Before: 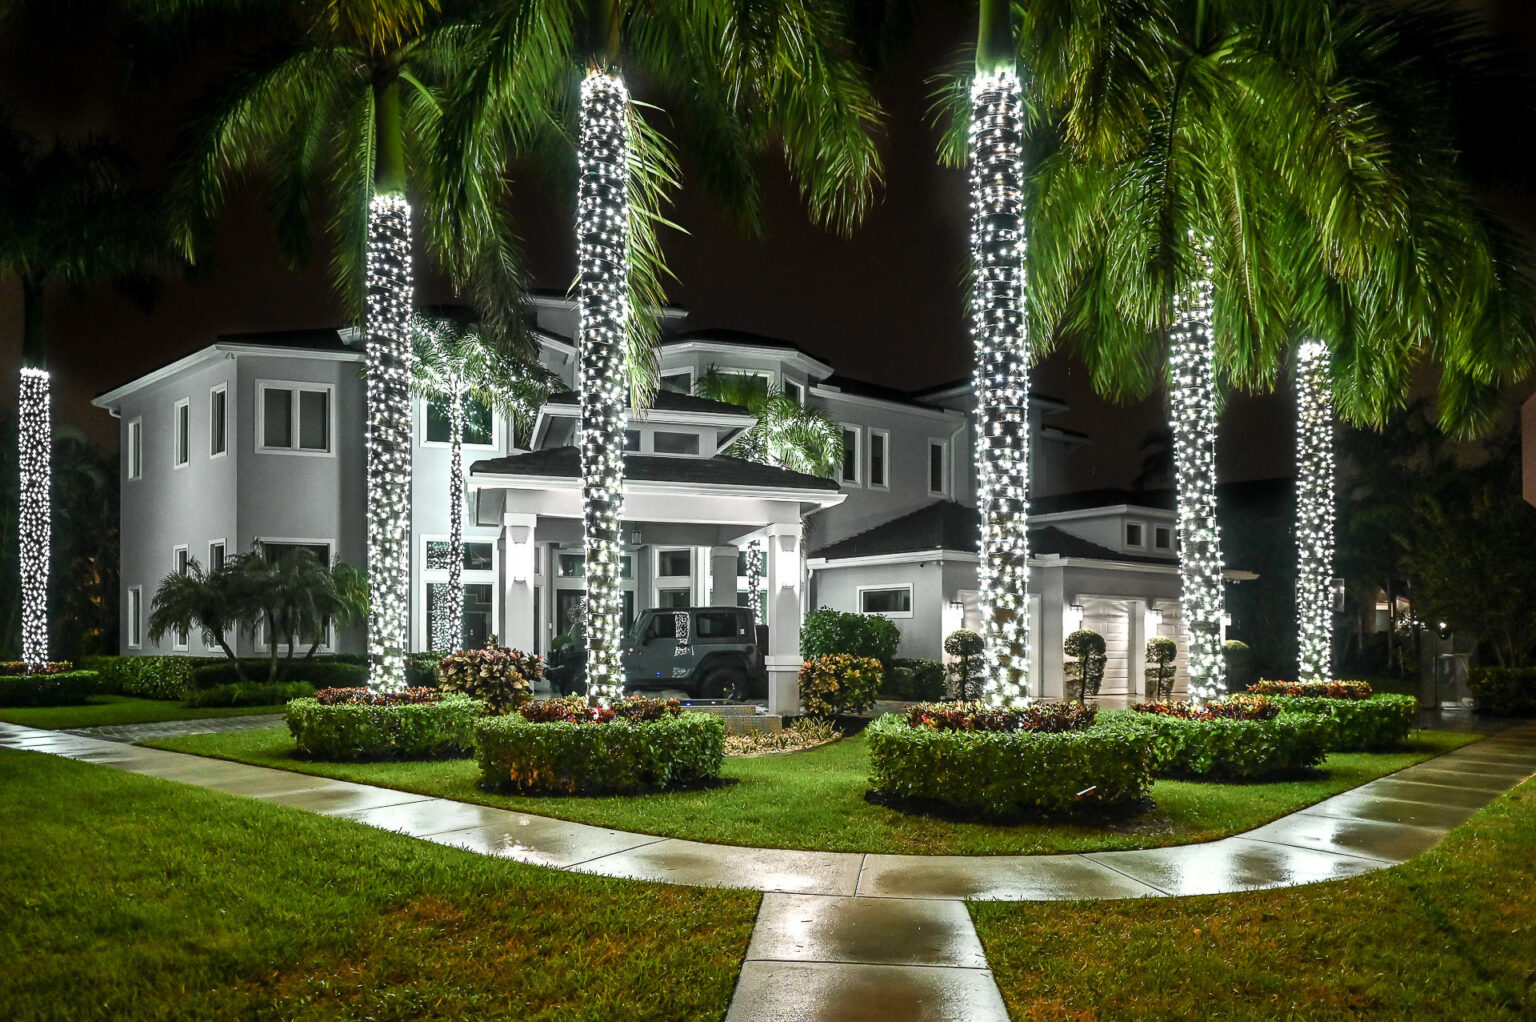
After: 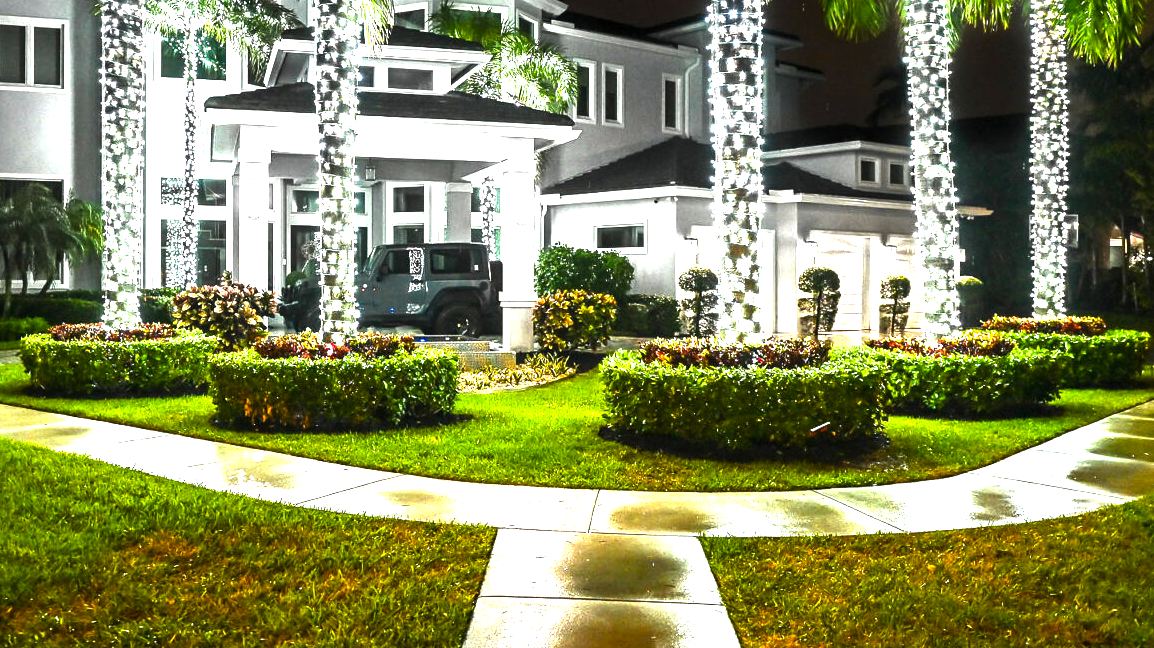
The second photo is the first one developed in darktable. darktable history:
exposure: black level correction 0, exposure 0.498 EV, compensate exposure bias true, compensate highlight preservation false
crop and rotate: left 17.322%, top 35.626%, right 7.526%, bottom 0.902%
color balance rgb: highlights gain › chroma 0.249%, highlights gain › hue 330.95°, perceptual saturation grading › global saturation 29.49%, perceptual brilliance grading › highlights 46.604%, perceptual brilliance grading › mid-tones 21.85%, perceptual brilliance grading › shadows -6.463%
